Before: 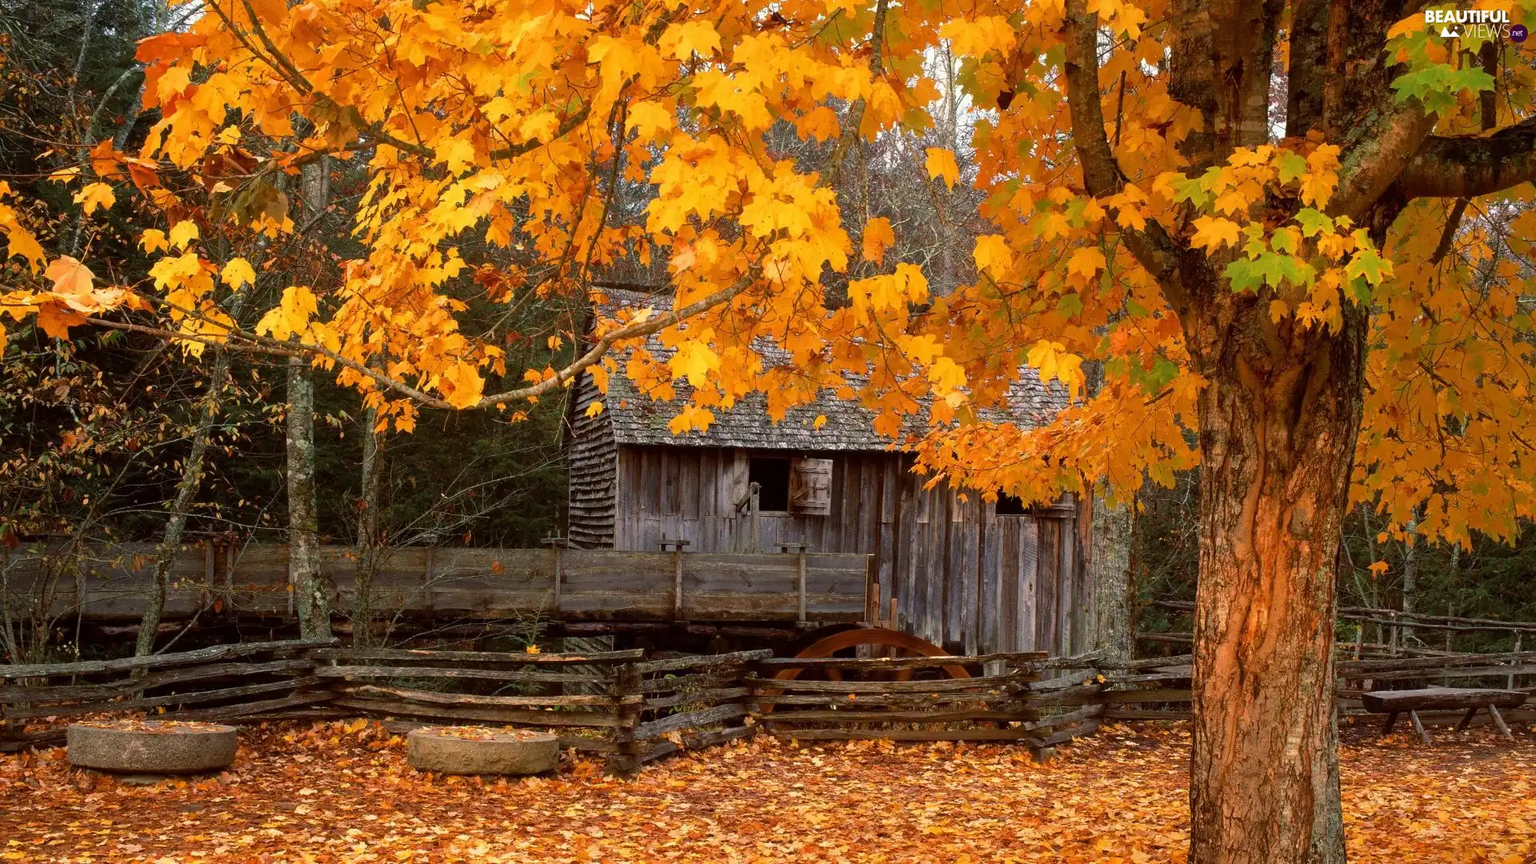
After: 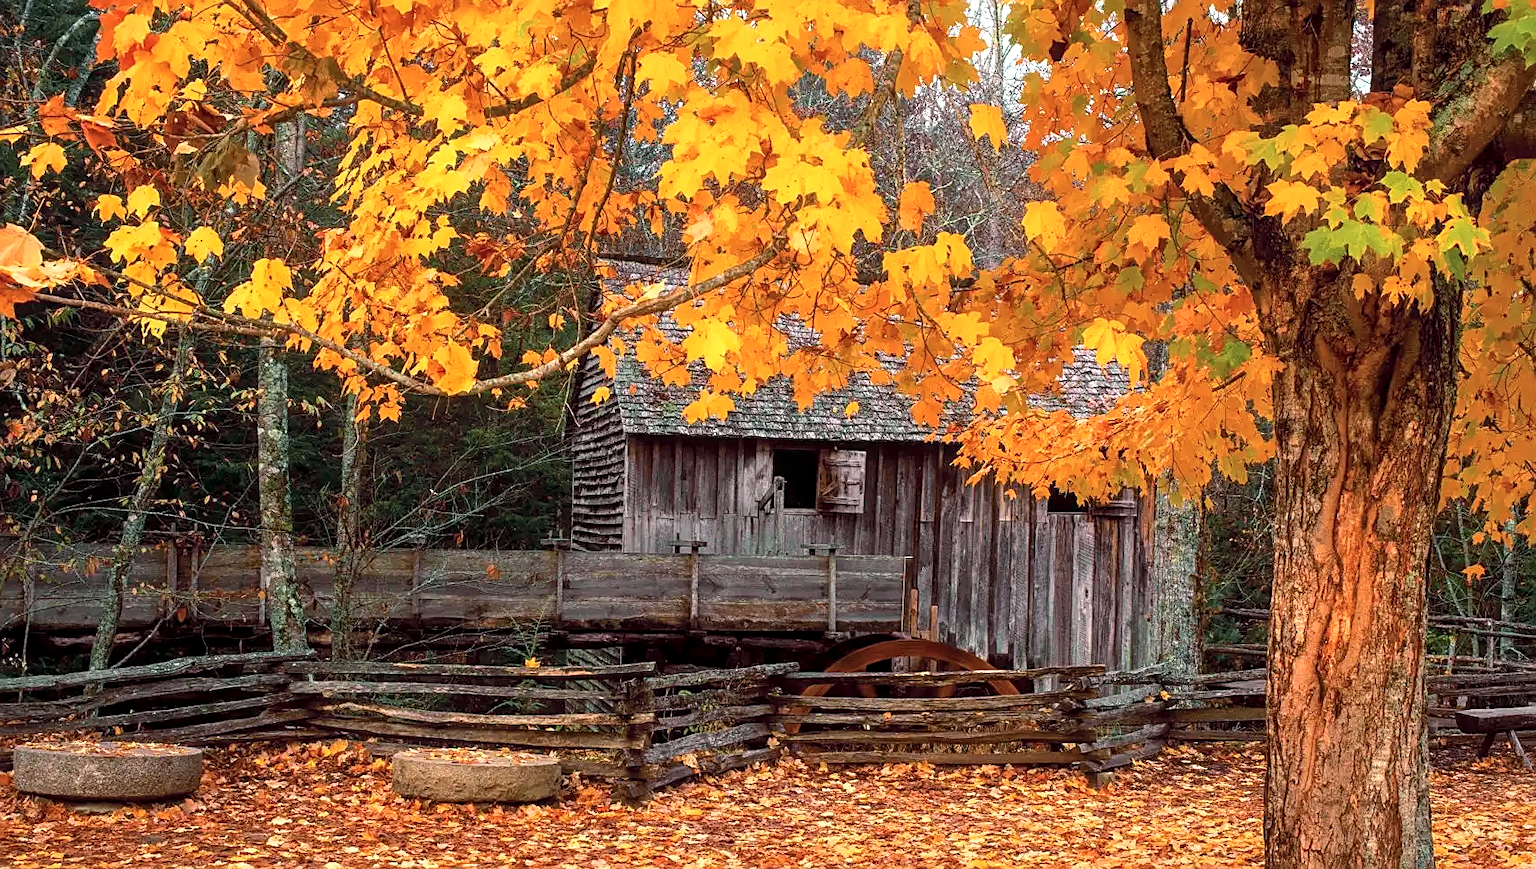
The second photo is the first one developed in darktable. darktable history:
levels: black 8.5%, levels [0, 0.474, 0.947]
local contrast: on, module defaults
exposure: exposure 0.202 EV, compensate highlight preservation false
tone curve: curves: ch0 [(0, 0) (0.822, 0.825) (0.994, 0.955)]; ch1 [(0, 0) (0.226, 0.261) (0.383, 0.397) (0.46, 0.46) (0.498, 0.479) (0.524, 0.523) (0.578, 0.575) (1, 1)]; ch2 [(0, 0) (0.438, 0.456) (0.5, 0.498) (0.547, 0.515) (0.597, 0.58) (0.629, 0.603) (1, 1)], color space Lab, independent channels, preserve colors none
sharpen: on, module defaults
crop: left 3.609%, top 6.351%, right 6.575%, bottom 3.192%
